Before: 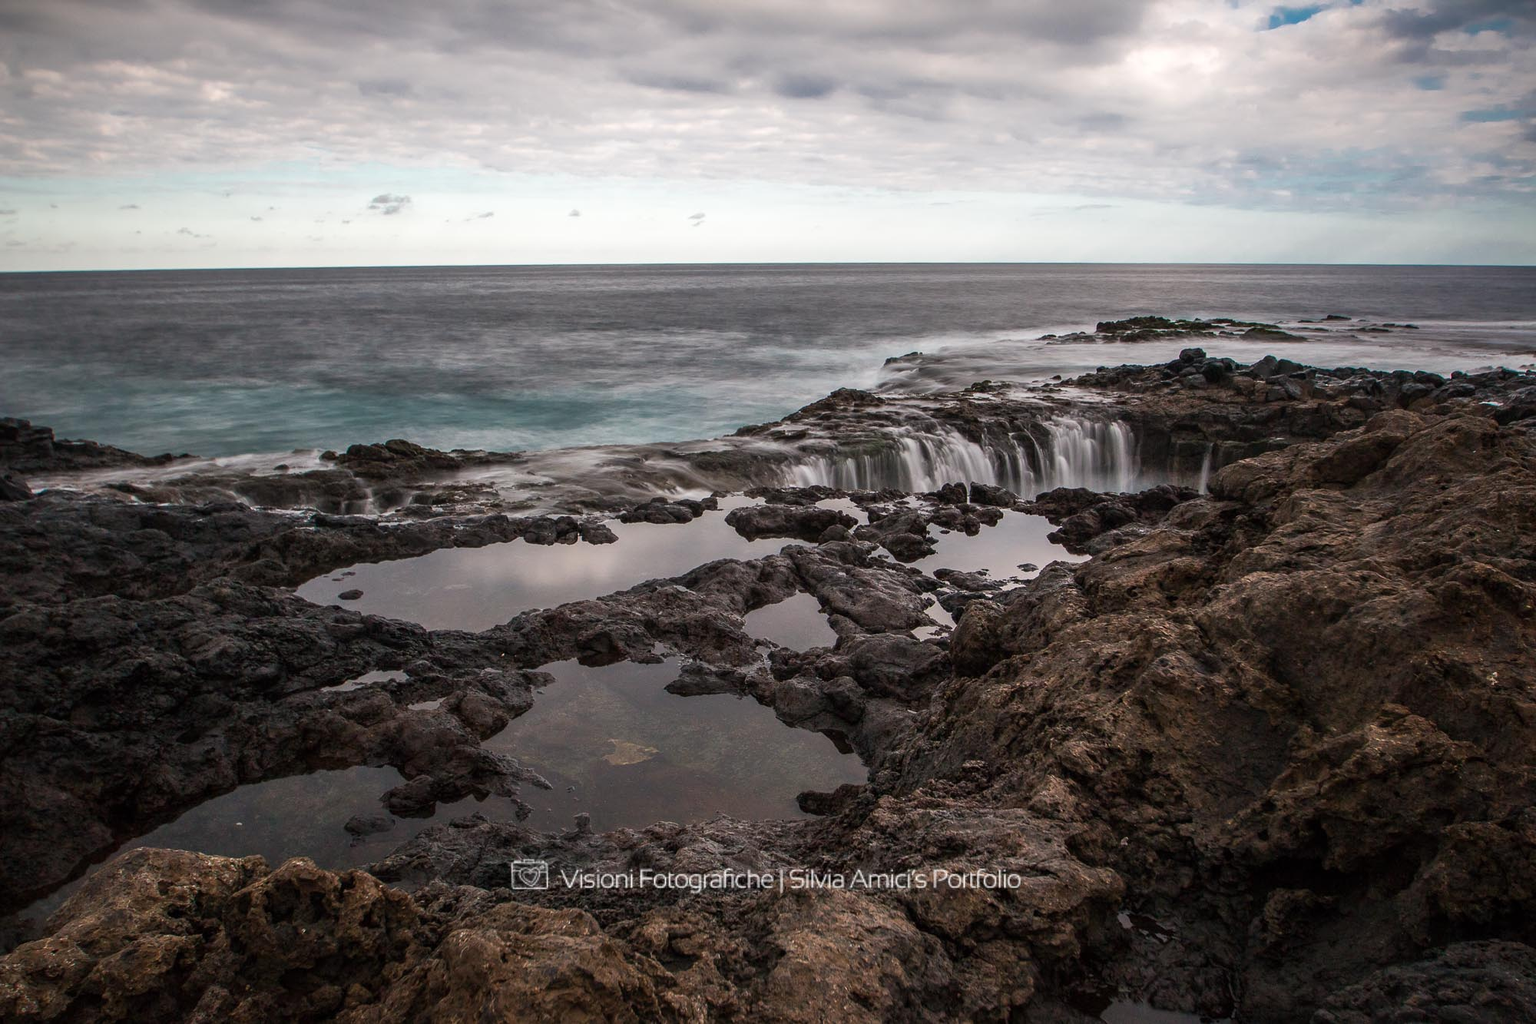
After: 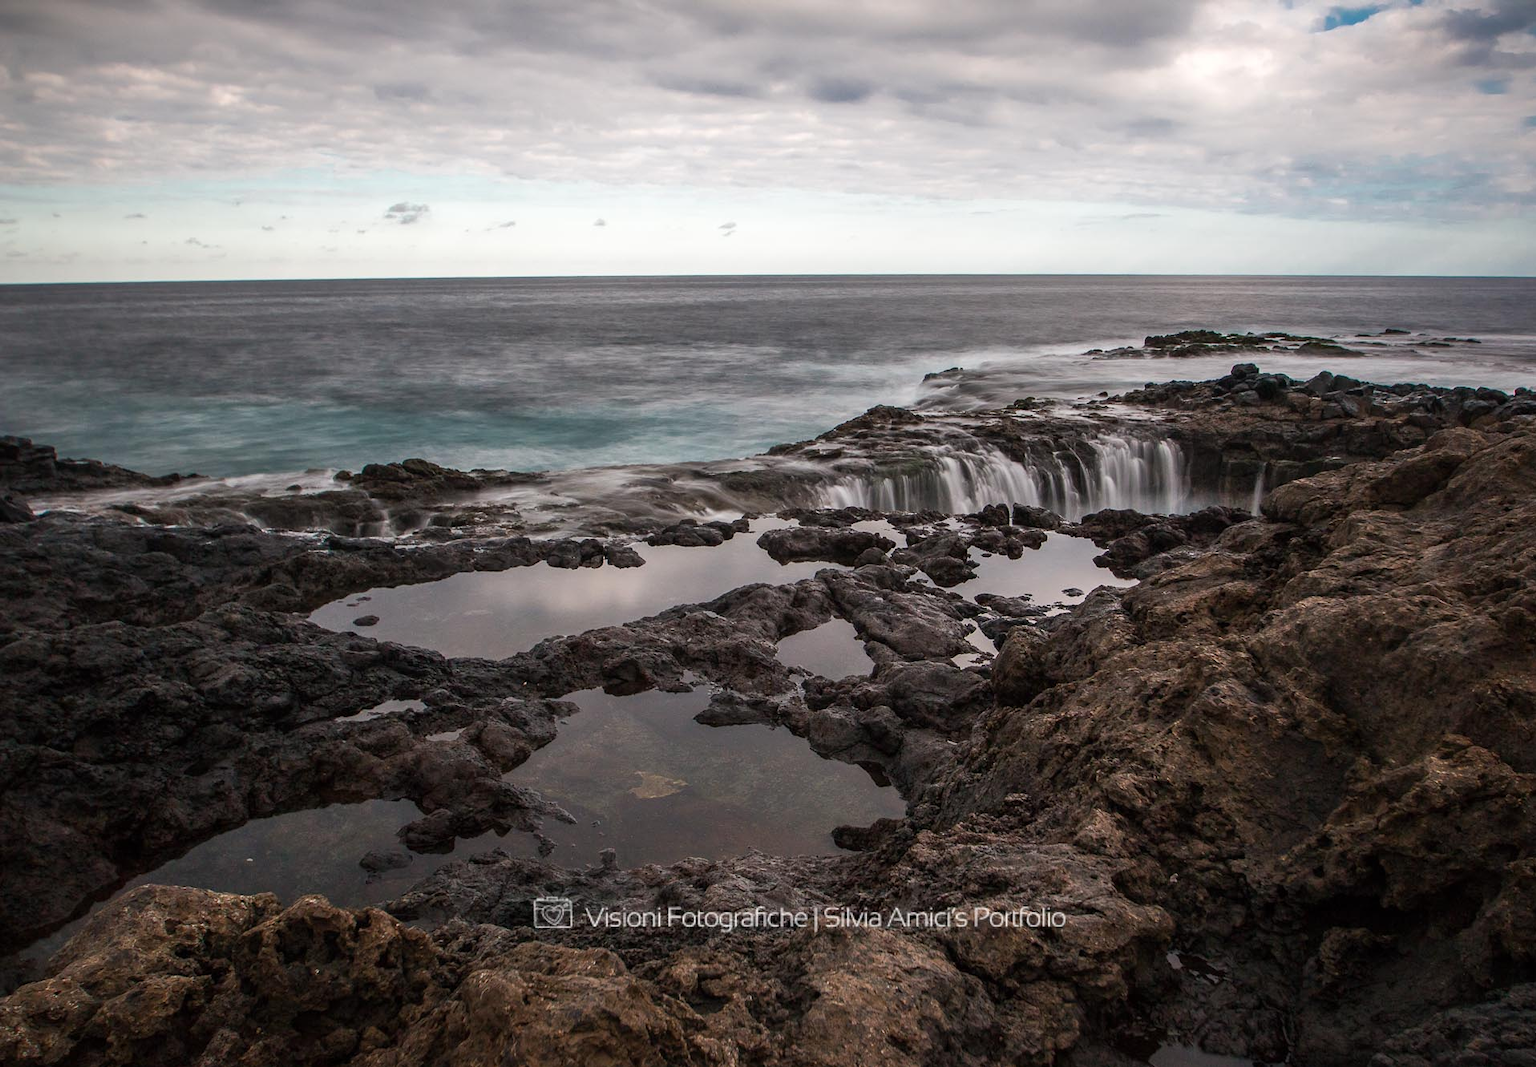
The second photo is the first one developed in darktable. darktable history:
crop: right 4.188%, bottom 0.023%
